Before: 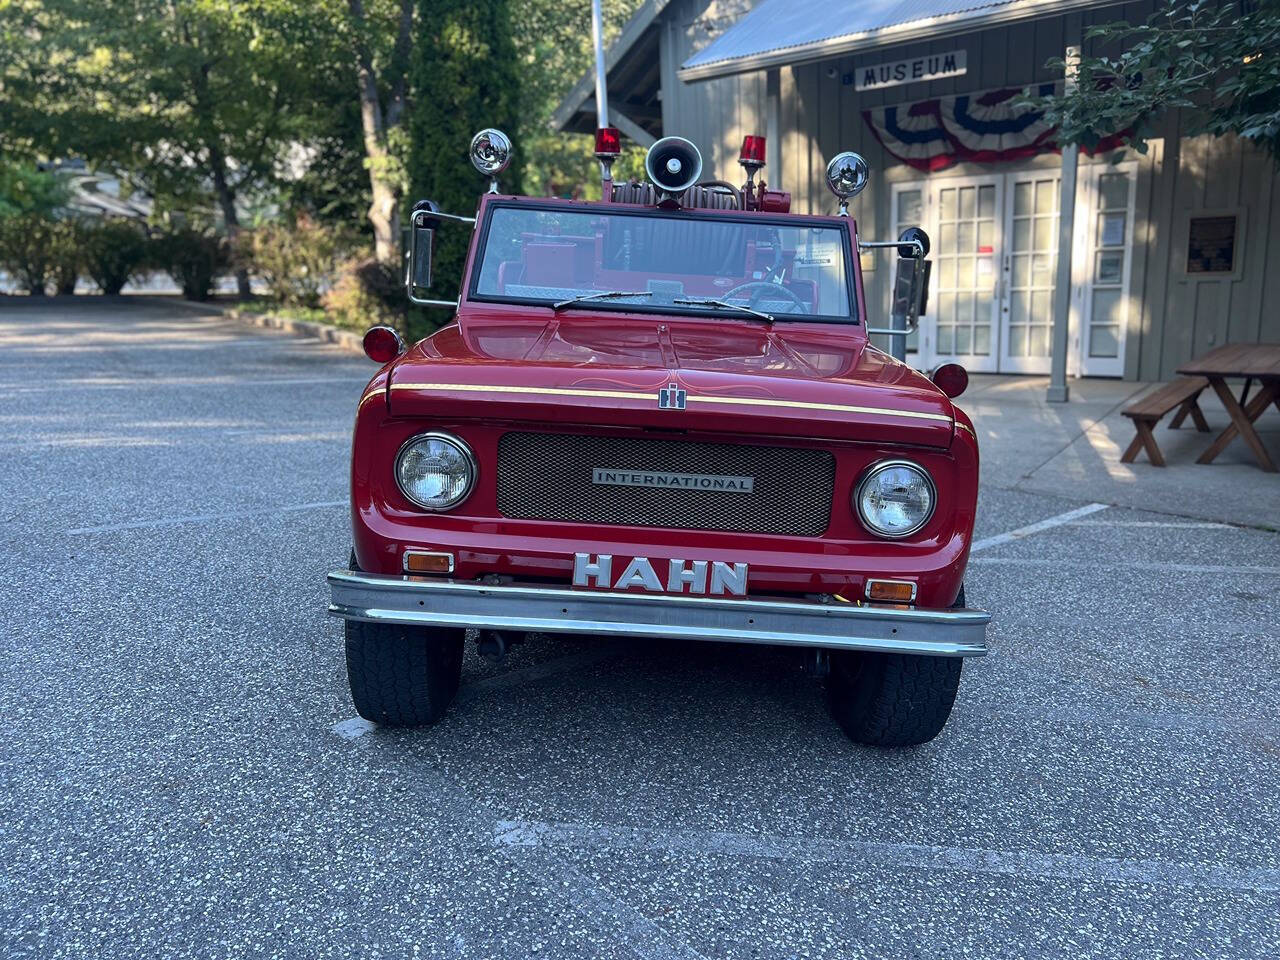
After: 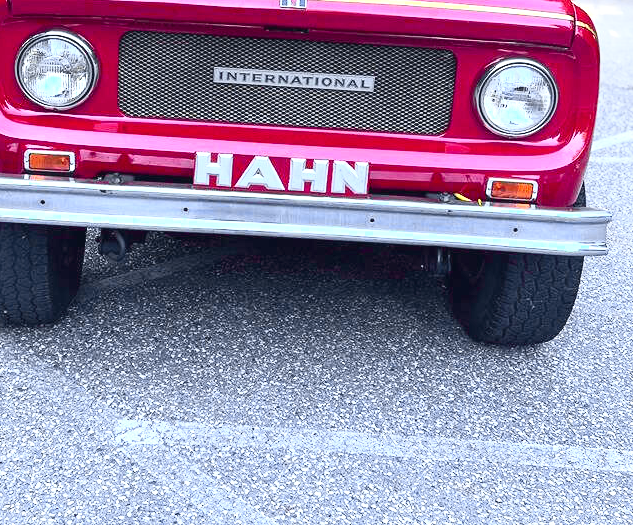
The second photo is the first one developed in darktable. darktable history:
crop: left 29.672%, top 41.786%, right 20.851%, bottom 3.487%
exposure: black level correction 0, exposure 1.2 EV, compensate exposure bias true, compensate highlight preservation false
tone curve: curves: ch0 [(0, 0.017) (0.259, 0.344) (0.593, 0.778) (0.786, 0.931) (1, 0.999)]; ch1 [(0, 0) (0.405, 0.387) (0.442, 0.47) (0.492, 0.5) (0.511, 0.503) (0.548, 0.596) (0.7, 0.795) (1, 1)]; ch2 [(0, 0) (0.411, 0.433) (0.5, 0.504) (0.535, 0.581) (1, 1)], color space Lab, independent channels, preserve colors none
